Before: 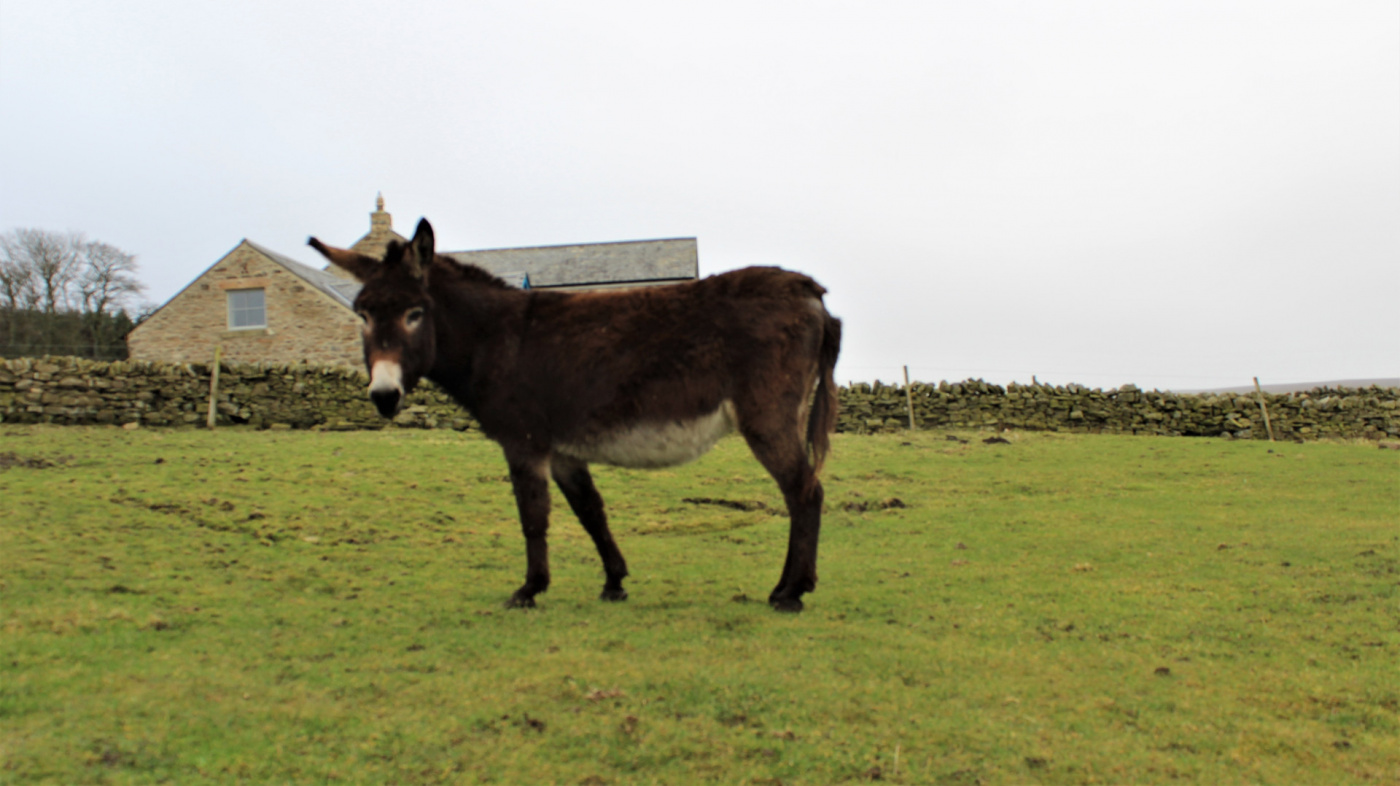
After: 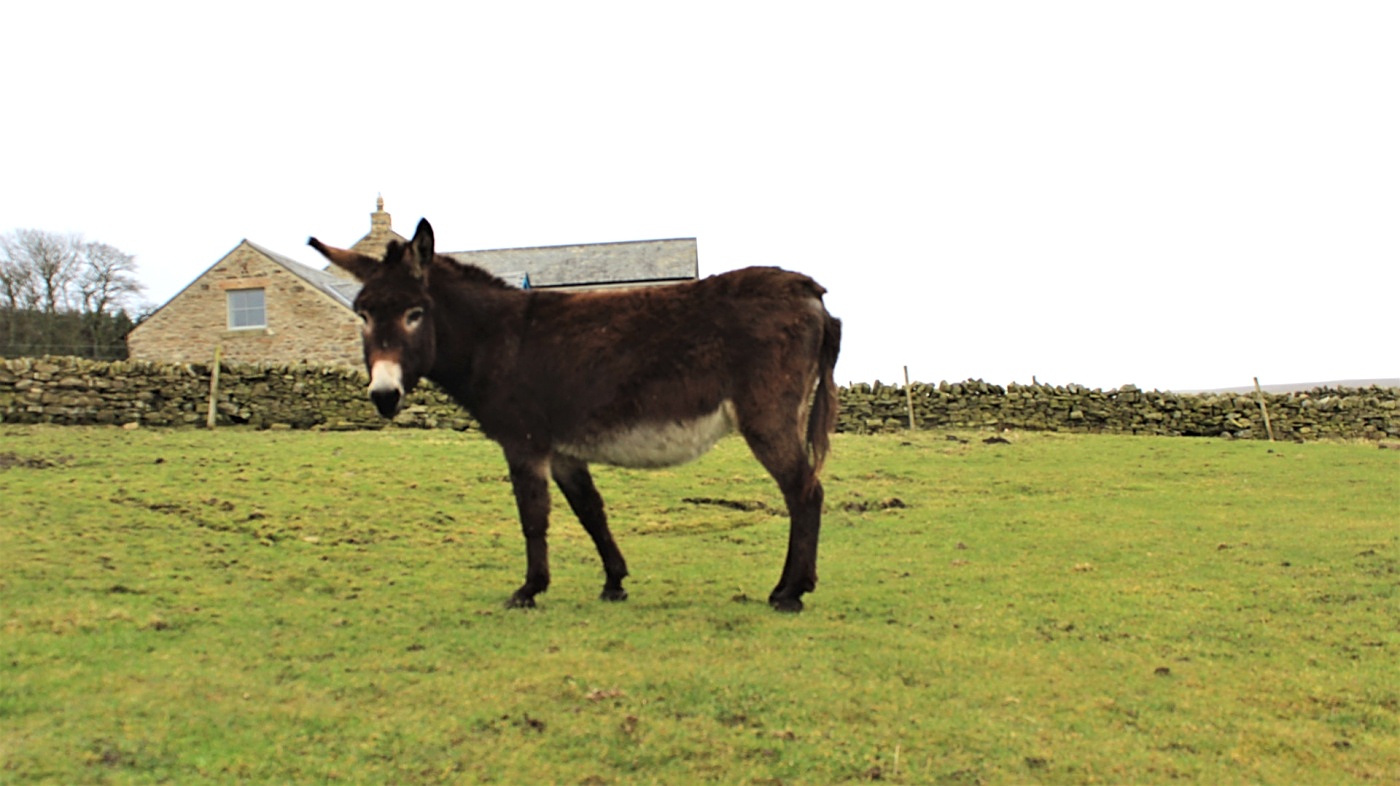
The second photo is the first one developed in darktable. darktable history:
exposure: black level correction -0.002, exposure 0.54 EV, compensate highlight preservation false
sharpen: on, module defaults
